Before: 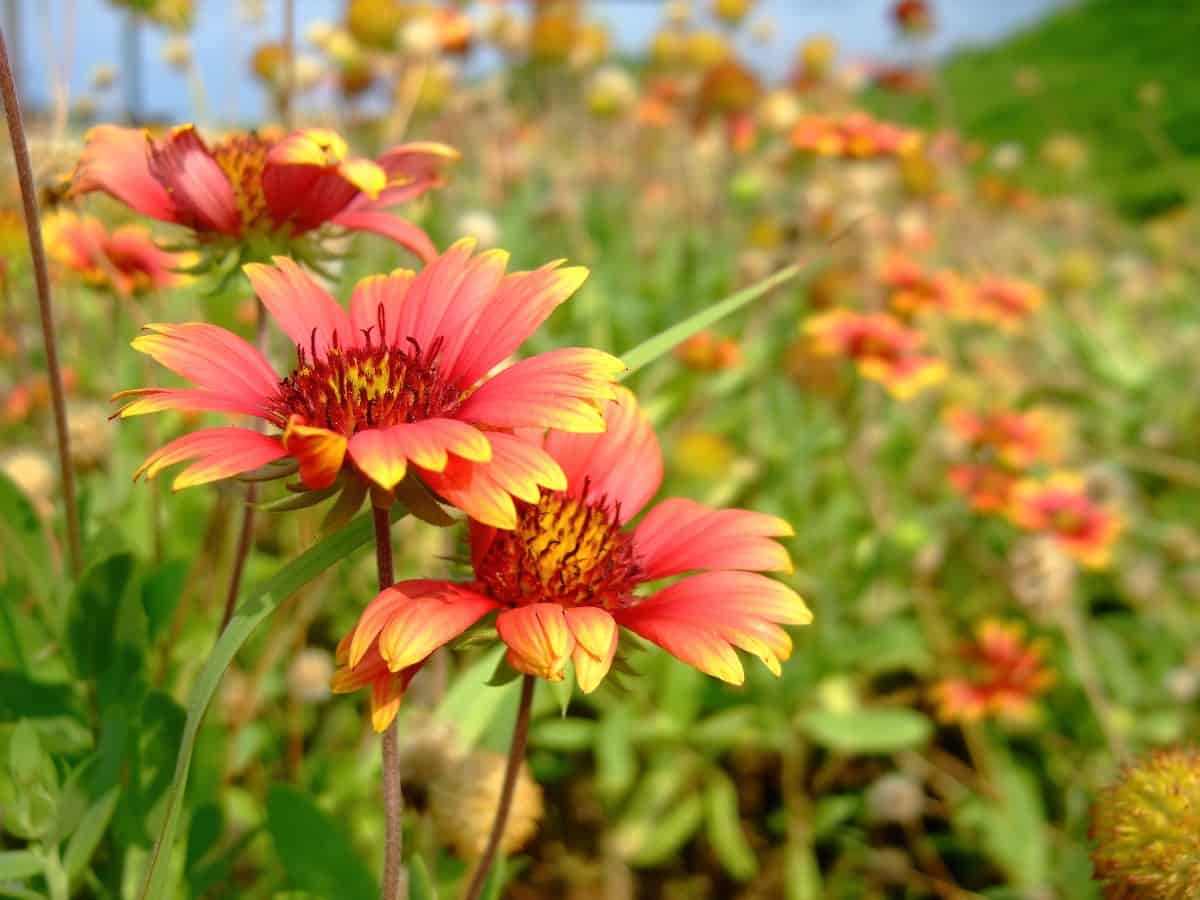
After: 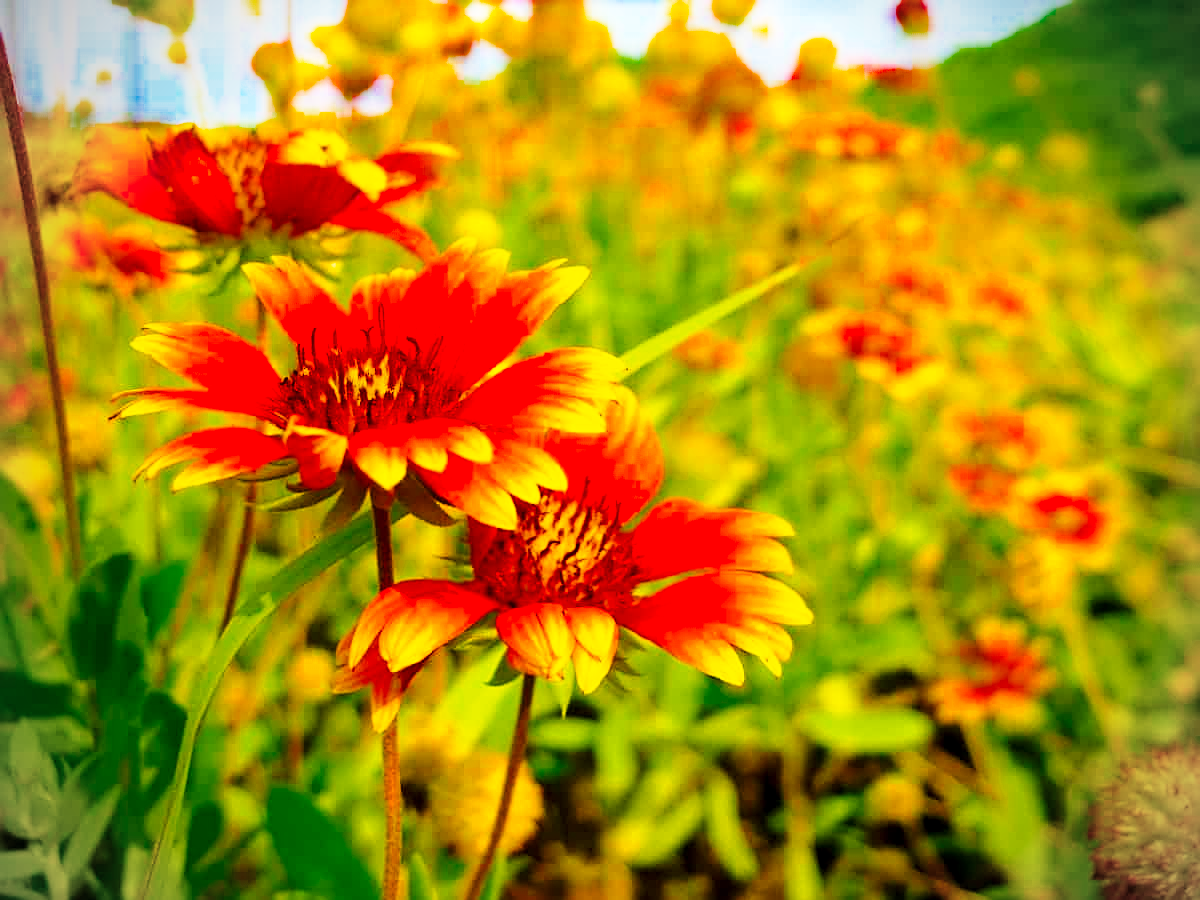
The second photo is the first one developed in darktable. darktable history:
color balance rgb: power › chroma 0.498%, power › hue 260.08°, highlights gain › chroma 2.978%, highlights gain › hue 73.23°, perceptual saturation grading › global saturation 64.96%, perceptual saturation grading › highlights 59.213%, perceptual saturation grading › mid-tones 49.402%, perceptual saturation grading › shadows 49.759%, global vibrance 6.612%, contrast 13.192%, saturation formula JzAzBz (2021)
vignetting: on, module defaults
exposure: black level correction 0.004, exposure 0.017 EV, compensate highlight preservation false
levels: levels [0, 0.478, 1]
sharpen: on, module defaults
base curve: curves: ch0 [(0, 0) (0.018, 0.026) (0.143, 0.37) (0.33, 0.731) (0.458, 0.853) (0.735, 0.965) (0.905, 0.986) (1, 1)], preserve colors none
